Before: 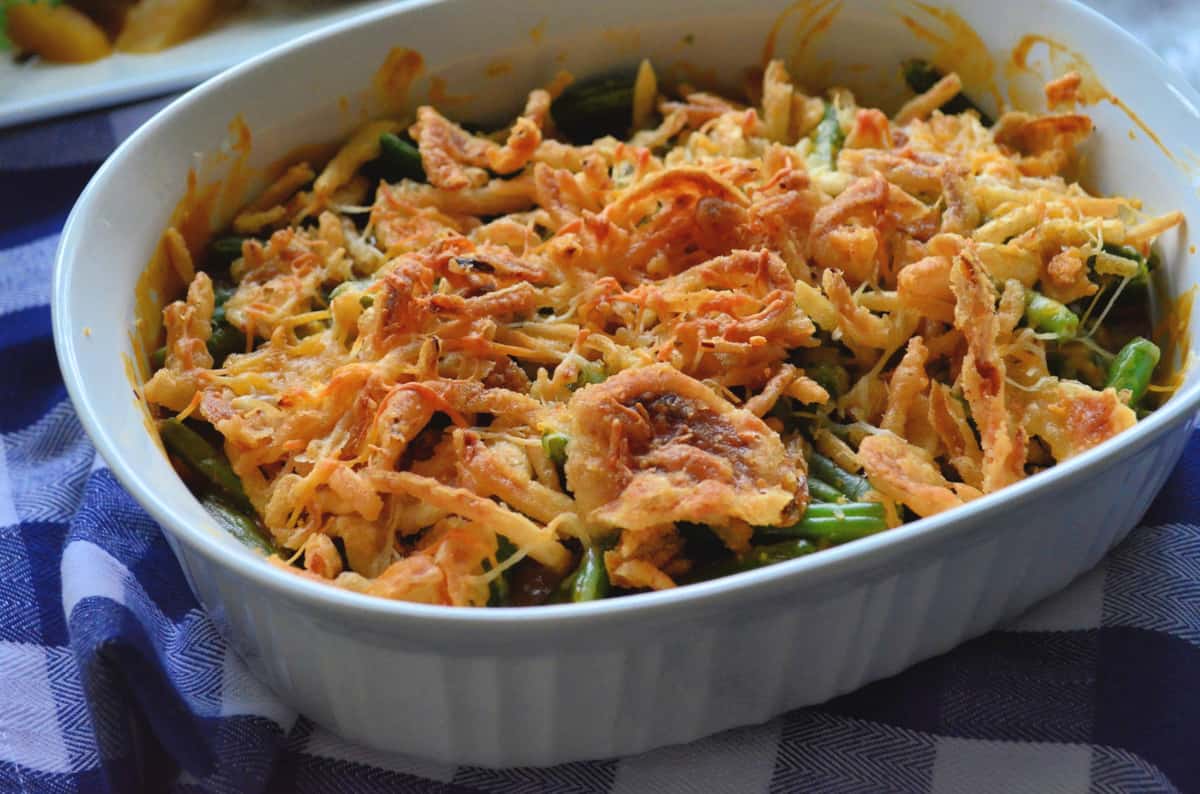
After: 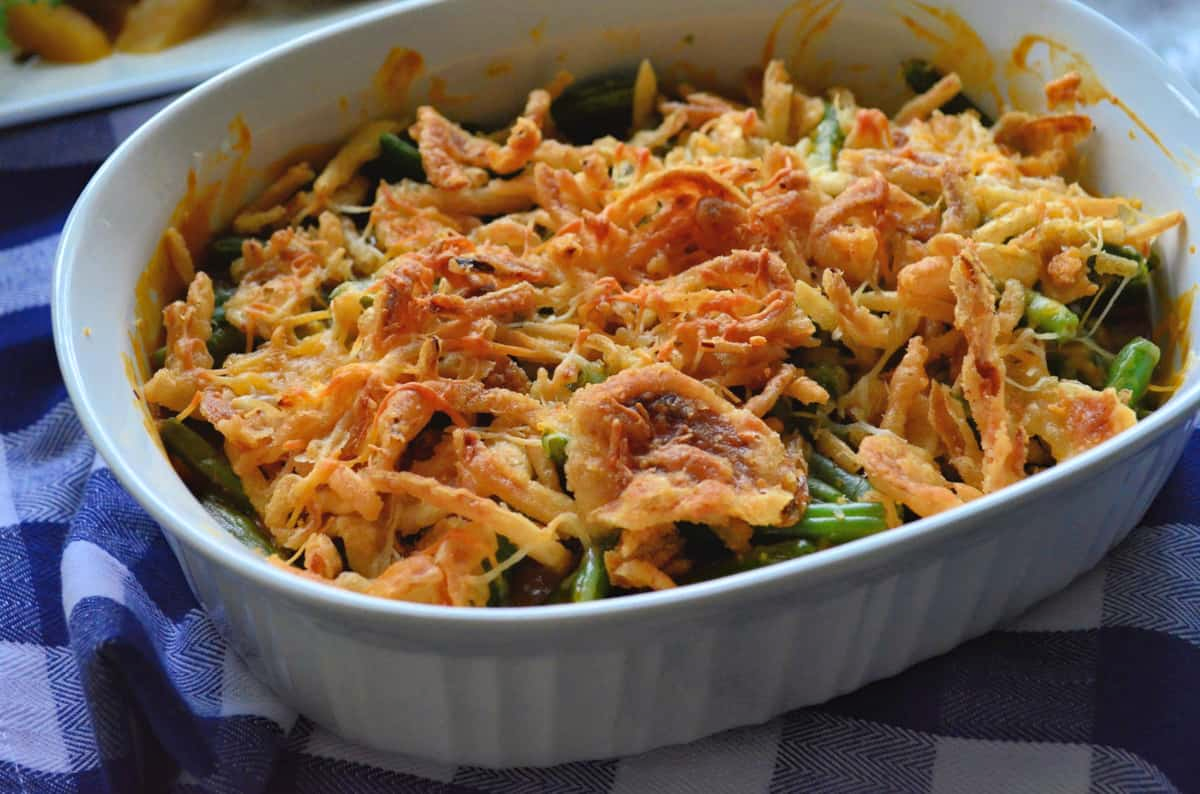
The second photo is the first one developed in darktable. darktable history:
haze removal: strength 0.097, compatibility mode true, adaptive false
